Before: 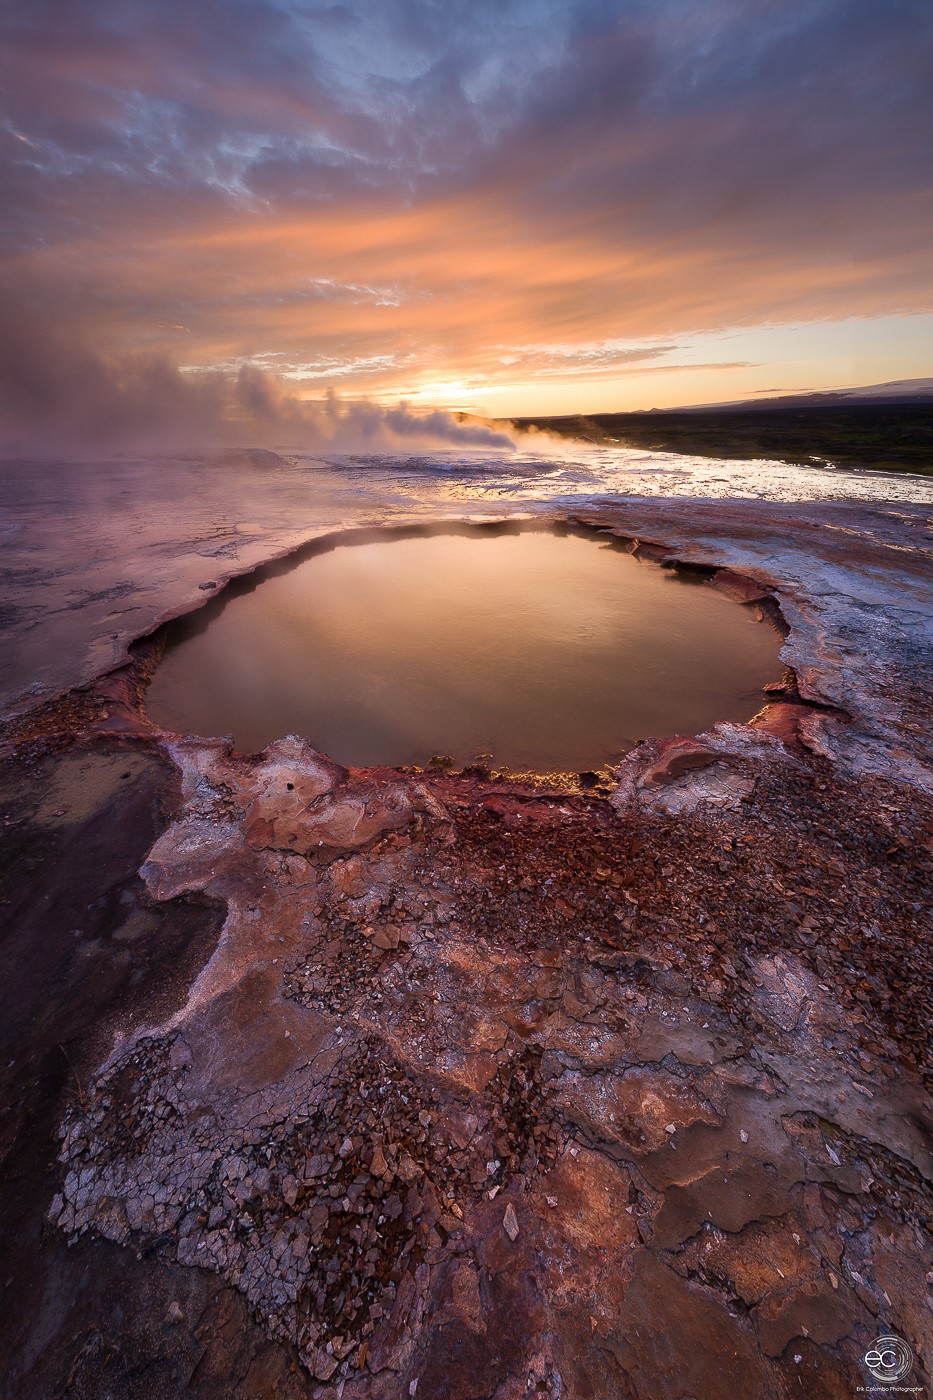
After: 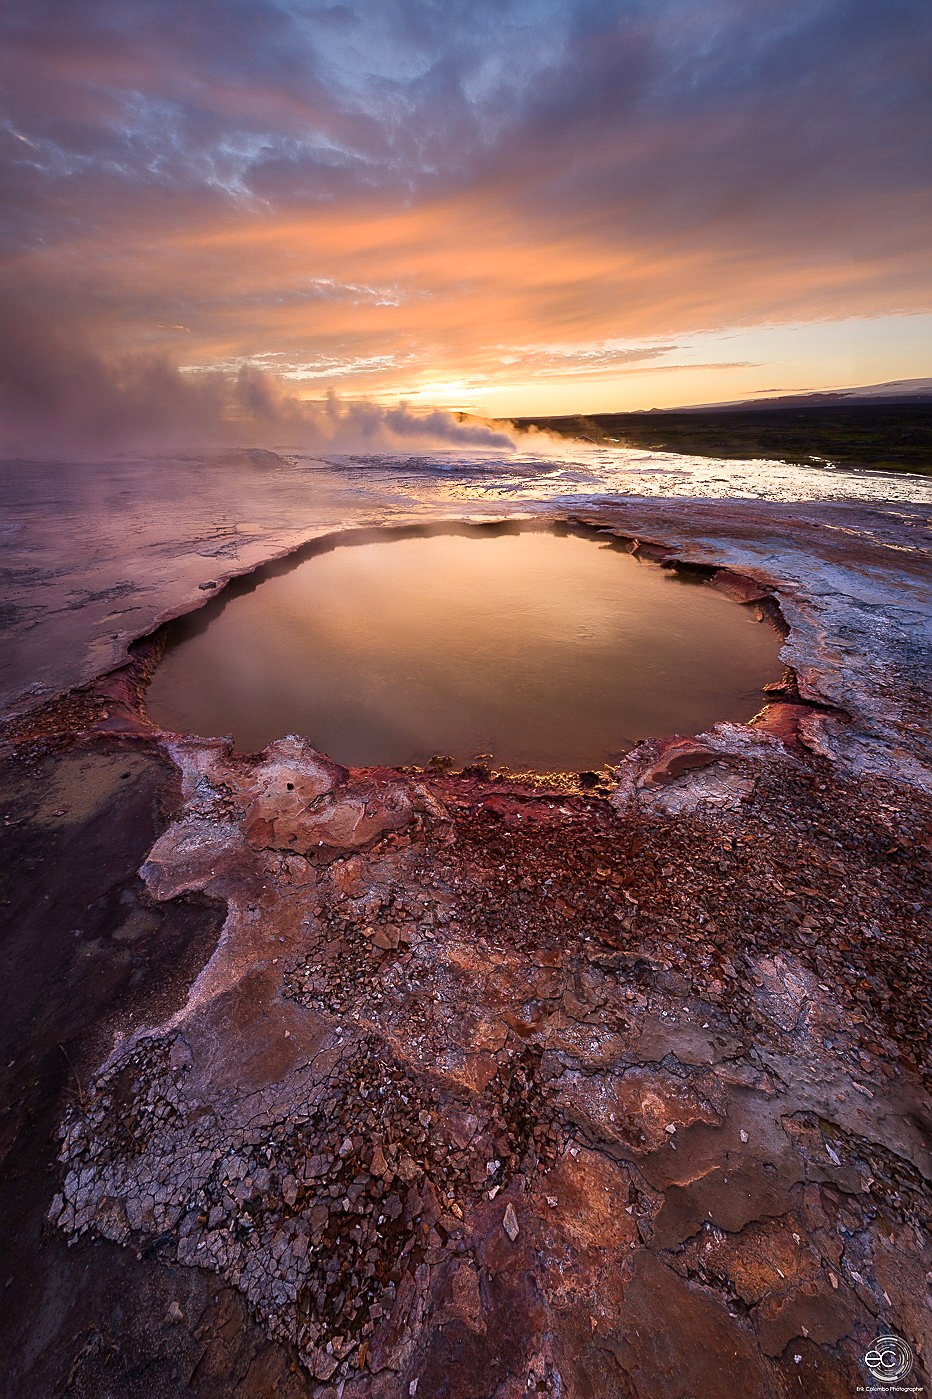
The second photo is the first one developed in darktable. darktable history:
sharpen: on, module defaults
contrast brightness saturation: contrast 0.103, brightness 0.026, saturation 0.091
shadows and highlights: radius 331.28, shadows 53.69, highlights -99.8, compress 94.35%, soften with gaussian
